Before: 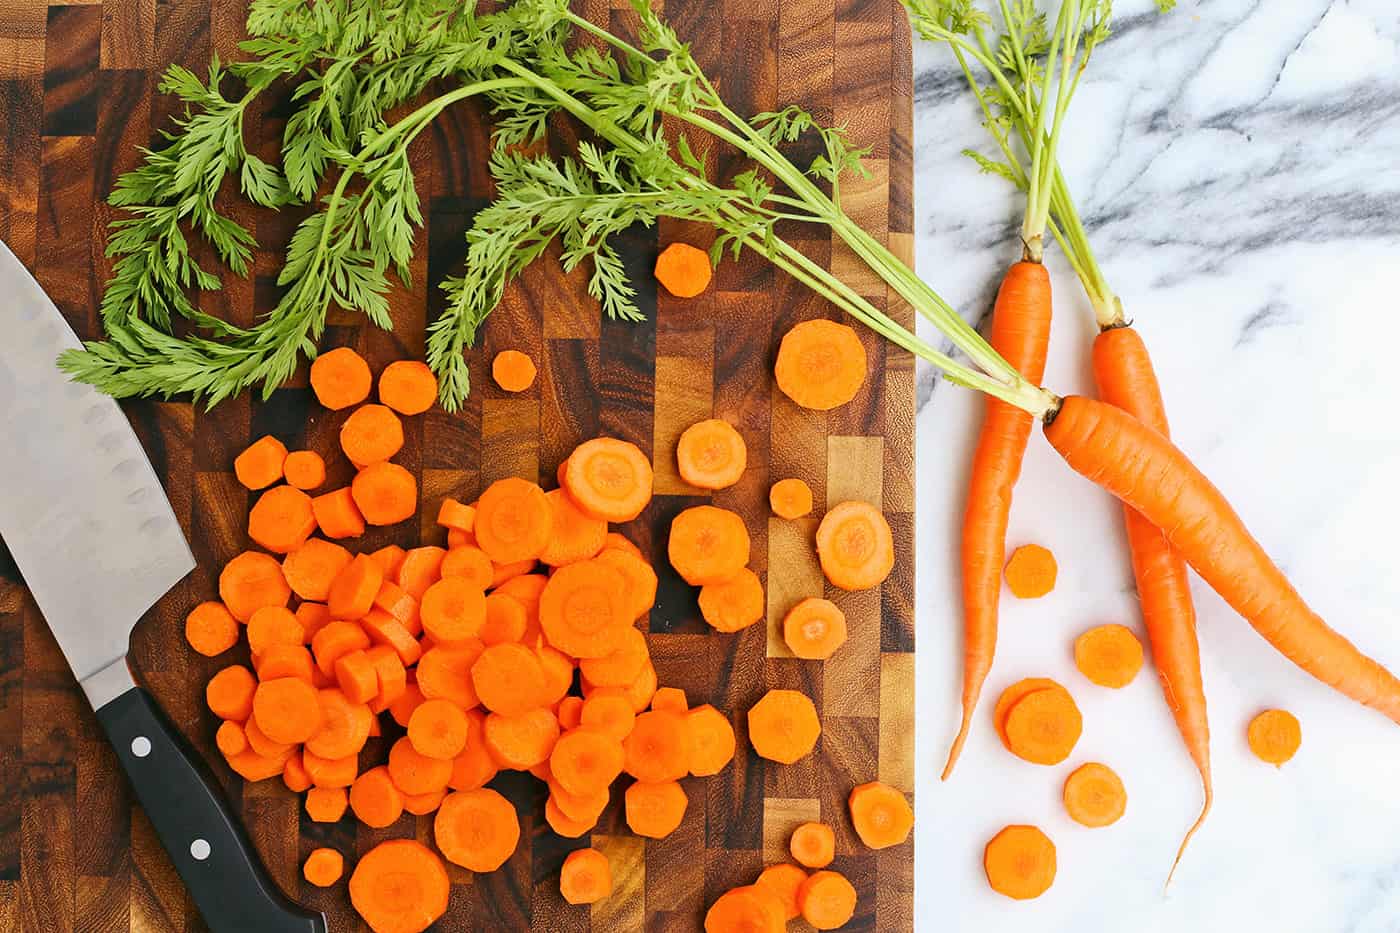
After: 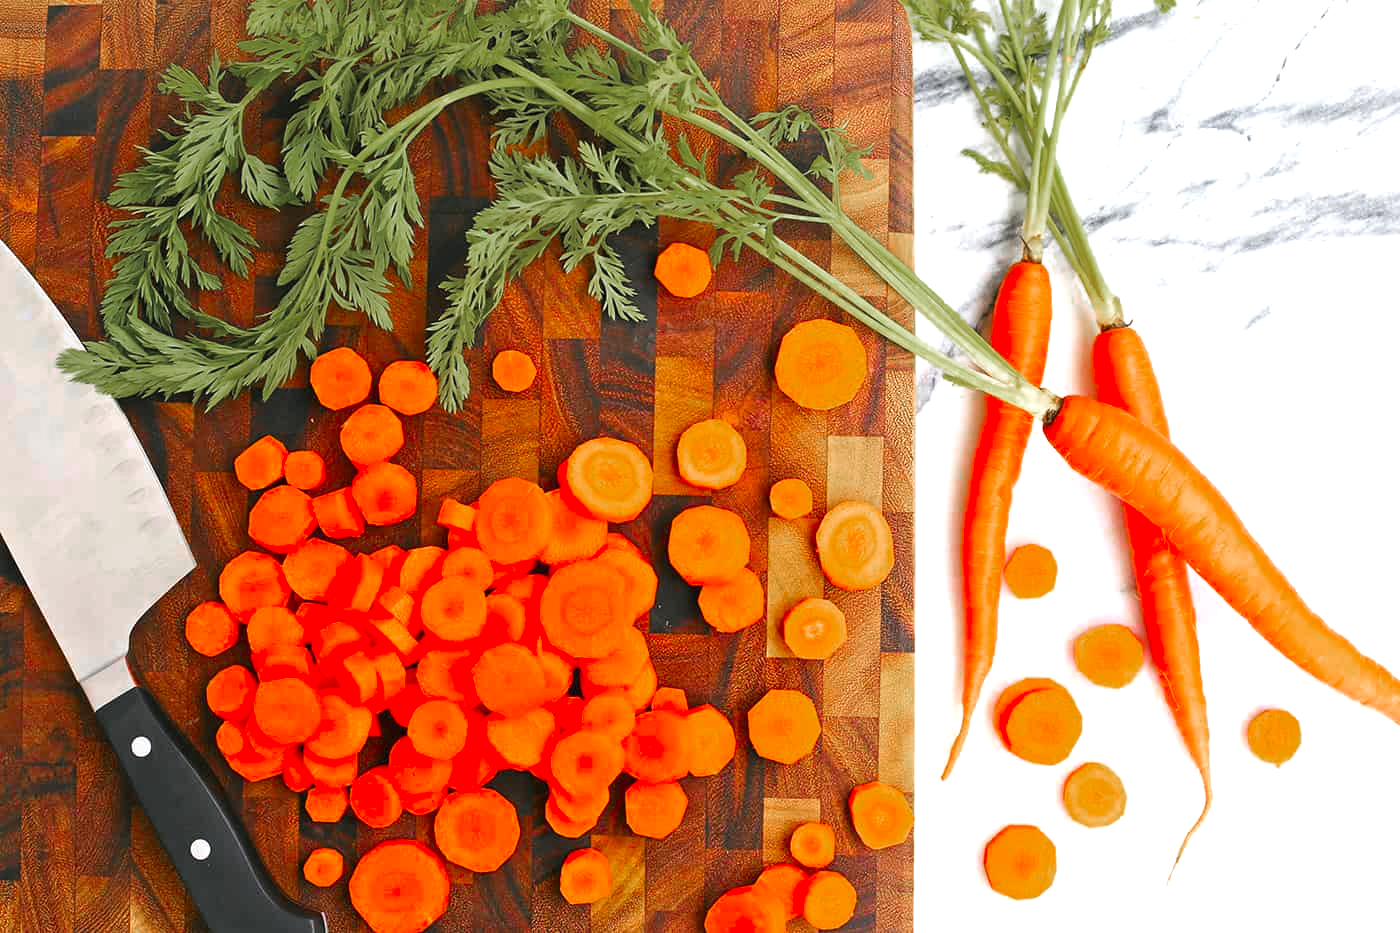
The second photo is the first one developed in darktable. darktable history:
exposure: black level correction 0, exposure 0.694 EV, compensate highlight preservation false
color zones: curves: ch0 [(0, 0.48) (0.209, 0.398) (0.305, 0.332) (0.429, 0.493) (0.571, 0.5) (0.714, 0.5) (0.857, 0.5) (1, 0.48)]; ch1 [(0, 0.736) (0.143, 0.625) (0.225, 0.371) (0.429, 0.256) (0.571, 0.241) (0.714, 0.213) (0.857, 0.48) (1, 0.736)]; ch2 [(0, 0.448) (0.143, 0.498) (0.286, 0.5) (0.429, 0.5) (0.571, 0.5) (0.714, 0.5) (0.857, 0.5) (1, 0.448)]
